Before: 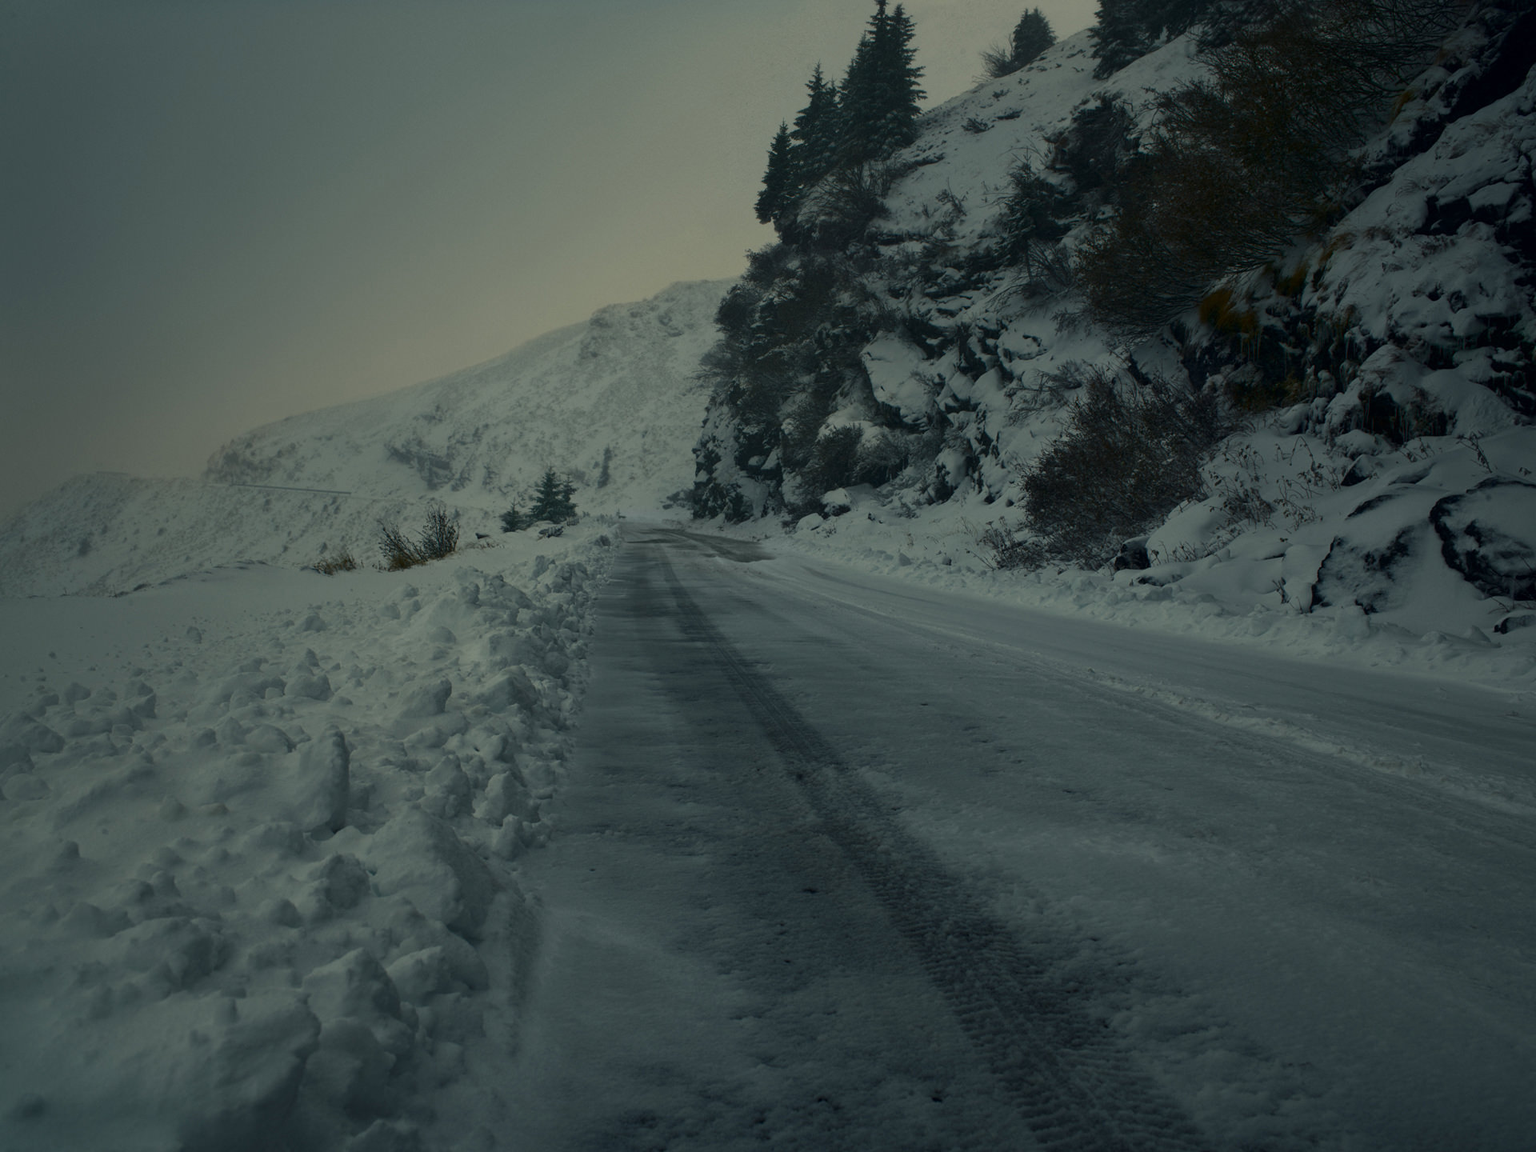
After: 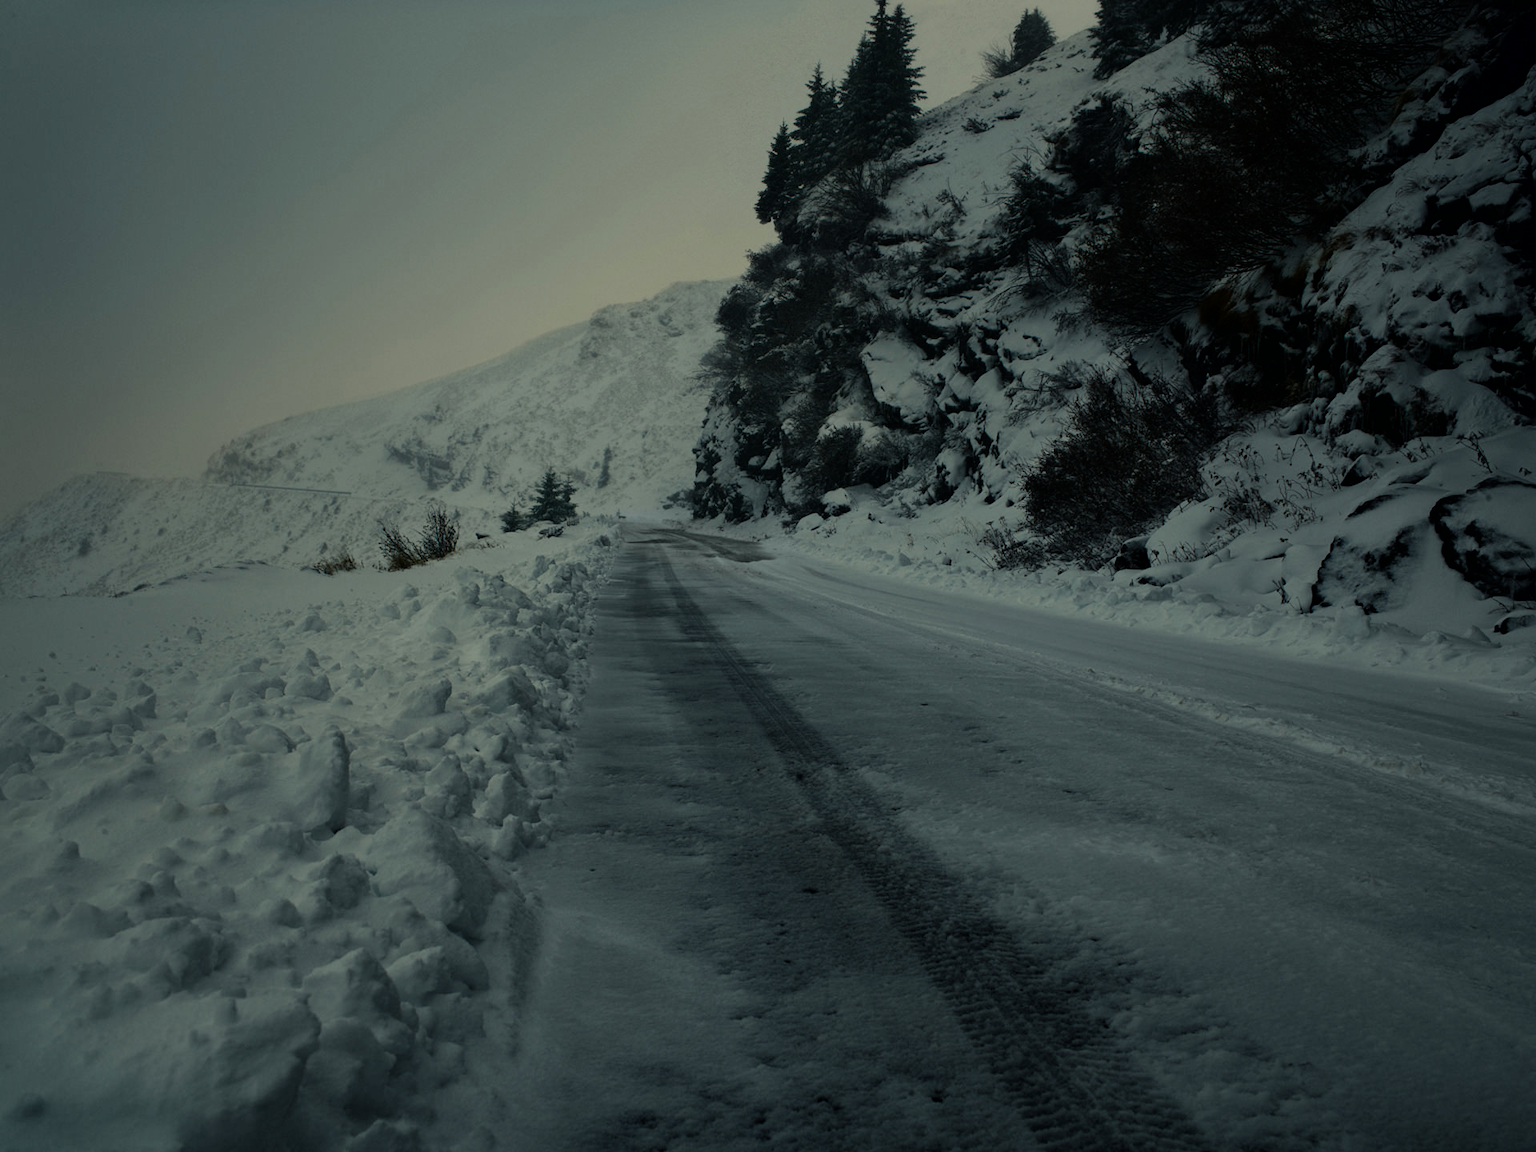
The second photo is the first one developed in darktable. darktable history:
filmic rgb: black relative exposure -7.15 EV, white relative exposure 5.36 EV, hardness 3.02, color science v6 (2022)
levels: levels [0, 0.476, 0.951]
